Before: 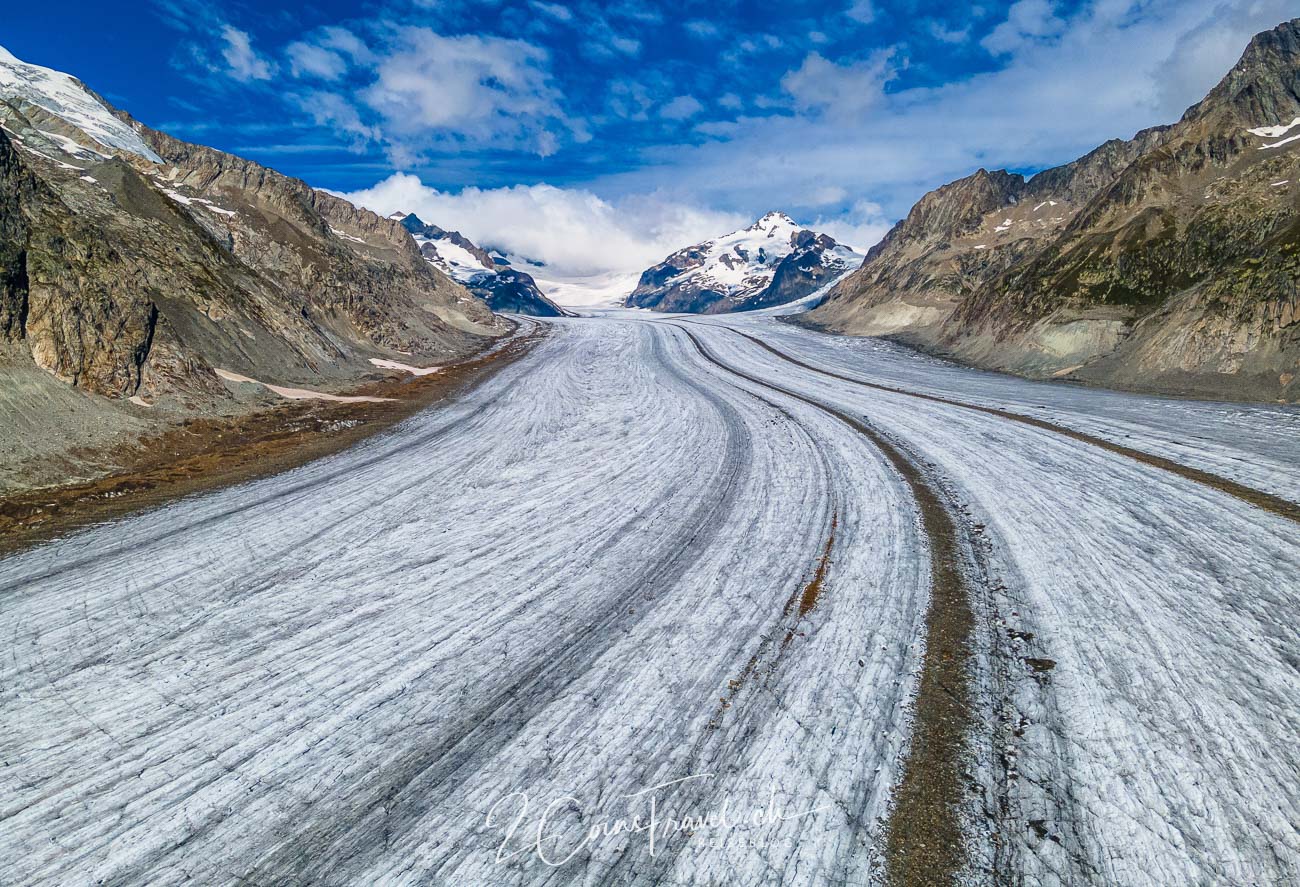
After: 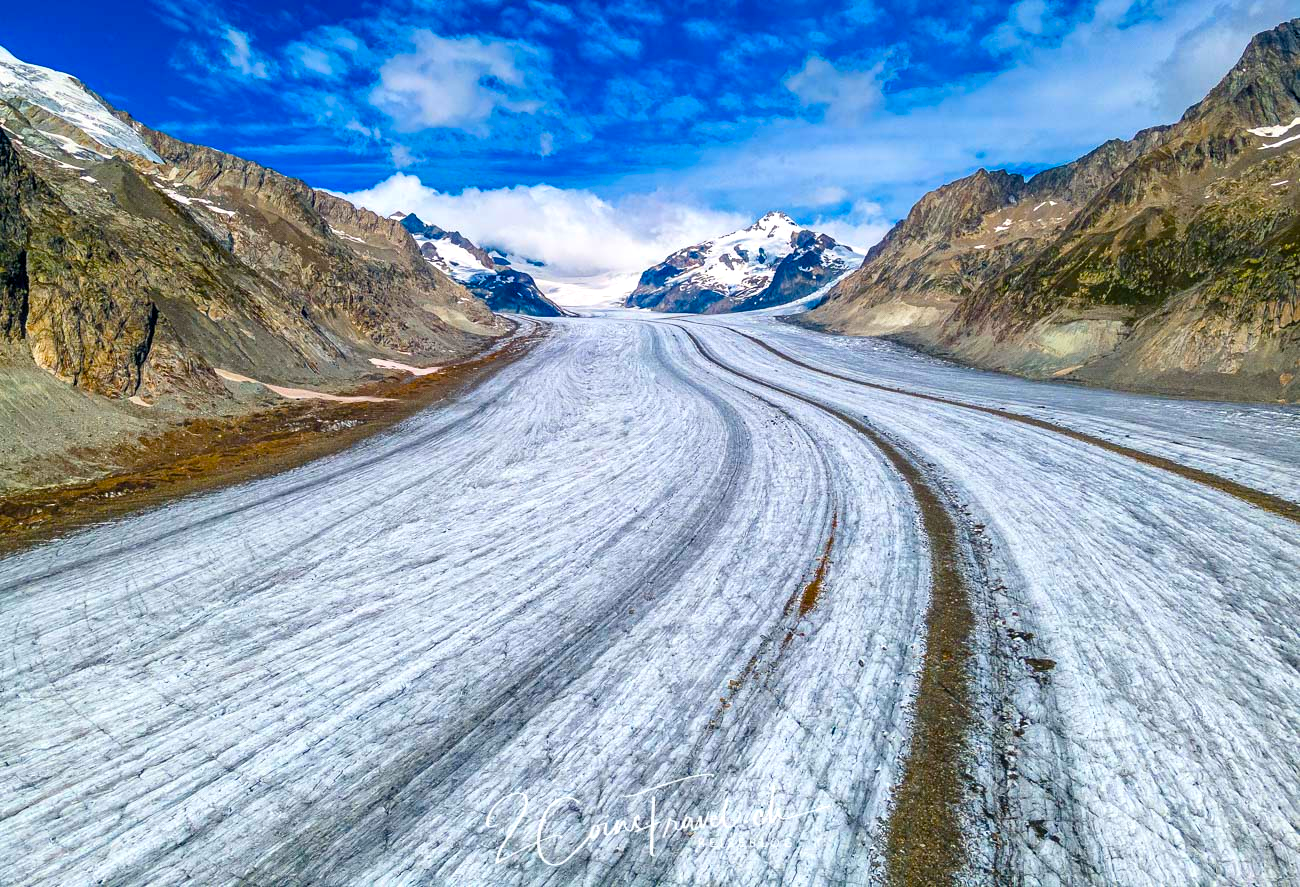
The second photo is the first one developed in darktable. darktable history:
color balance rgb: linear chroma grading › global chroma 15%, perceptual saturation grading › global saturation 30%
exposure: black level correction 0.001, exposure 0.3 EV, compensate highlight preservation false
